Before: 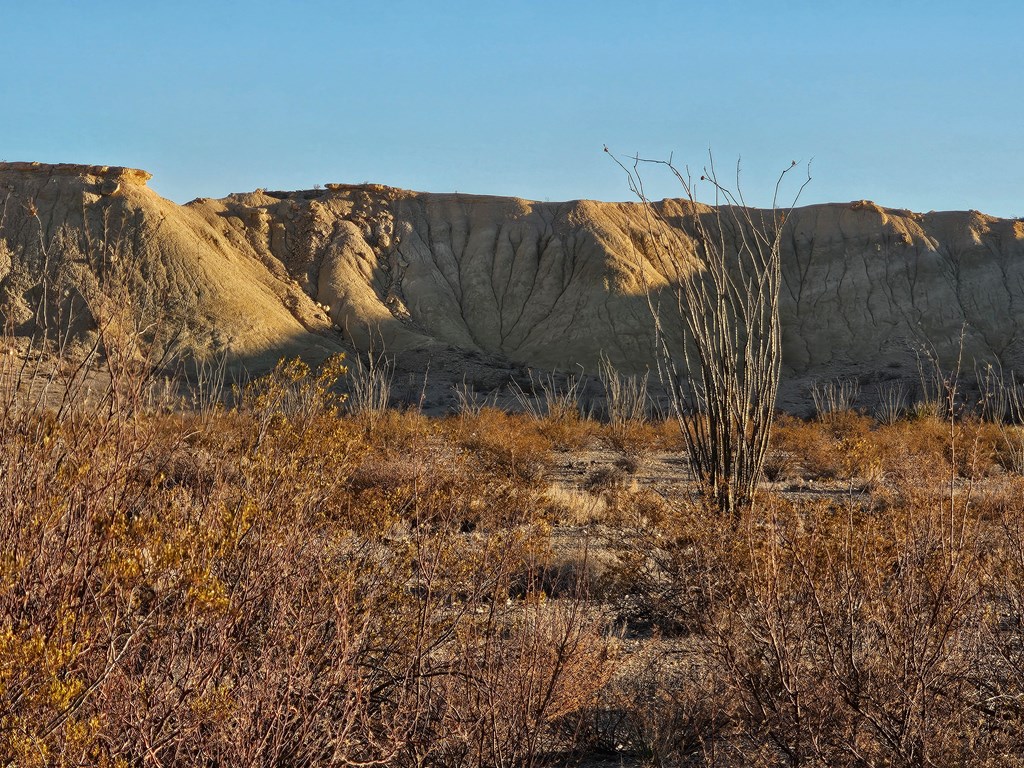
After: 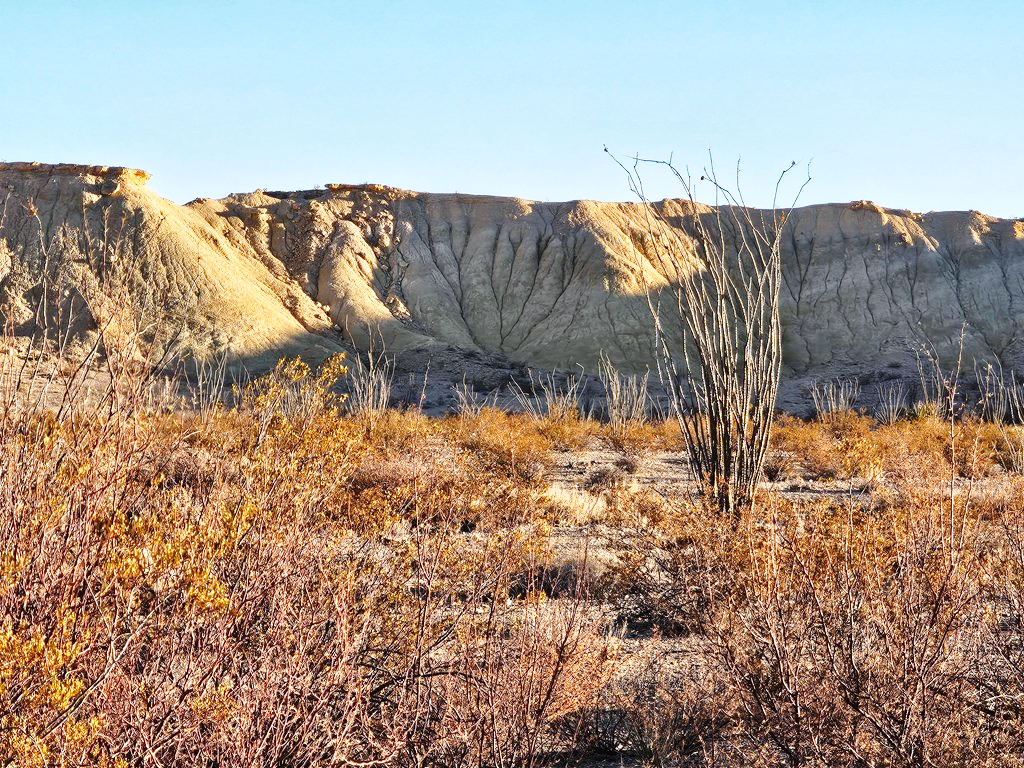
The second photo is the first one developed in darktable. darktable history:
exposure: exposure 0.496 EV, compensate highlight preservation false
base curve: curves: ch0 [(0, 0) (0.028, 0.03) (0.121, 0.232) (0.46, 0.748) (0.859, 0.968) (1, 1)], preserve colors none
shadows and highlights: shadows 47.56, highlights -40.66, soften with gaussian
color calibration: gray › normalize channels true, illuminant as shot in camera, x 0.358, y 0.373, temperature 4628.91 K, gamut compression 0.026
